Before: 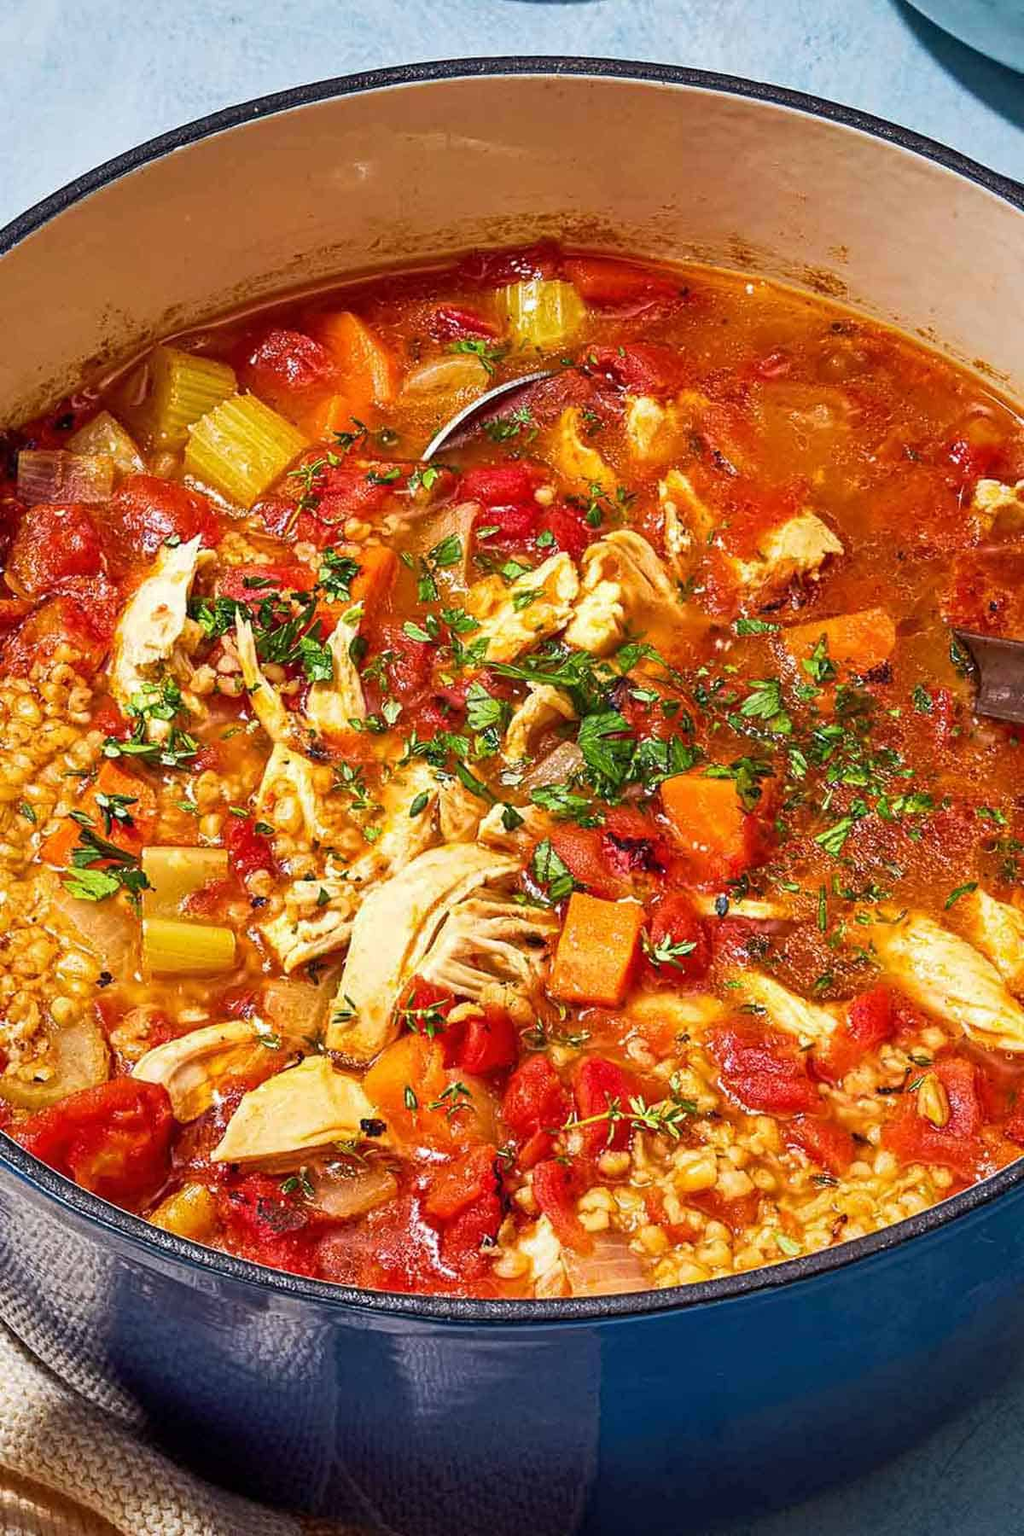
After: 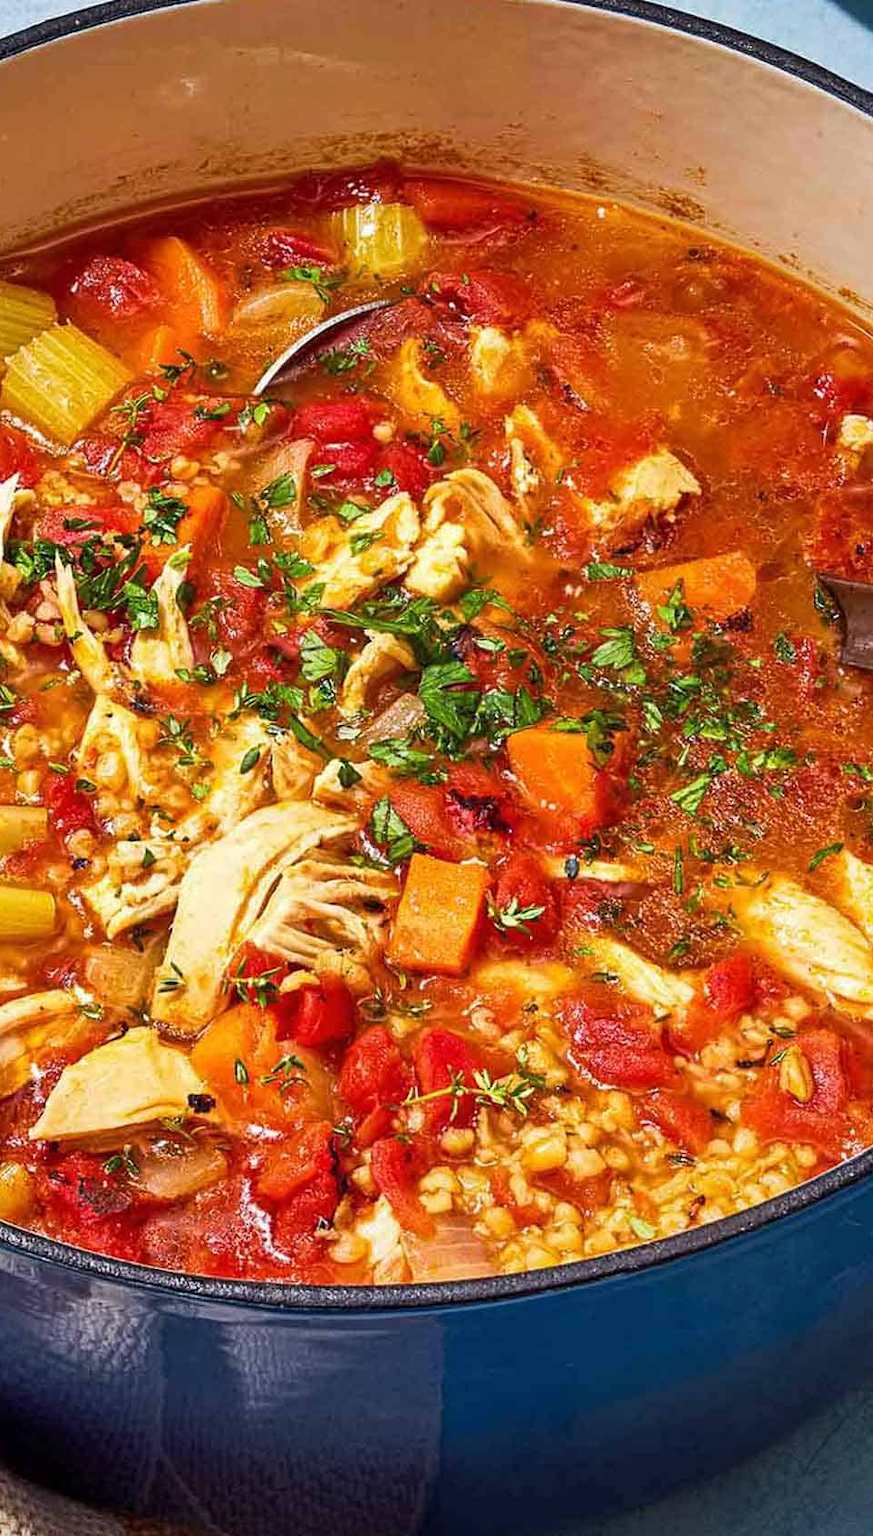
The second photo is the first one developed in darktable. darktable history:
crop and rotate: left 17.931%, top 5.815%, right 1.688%
